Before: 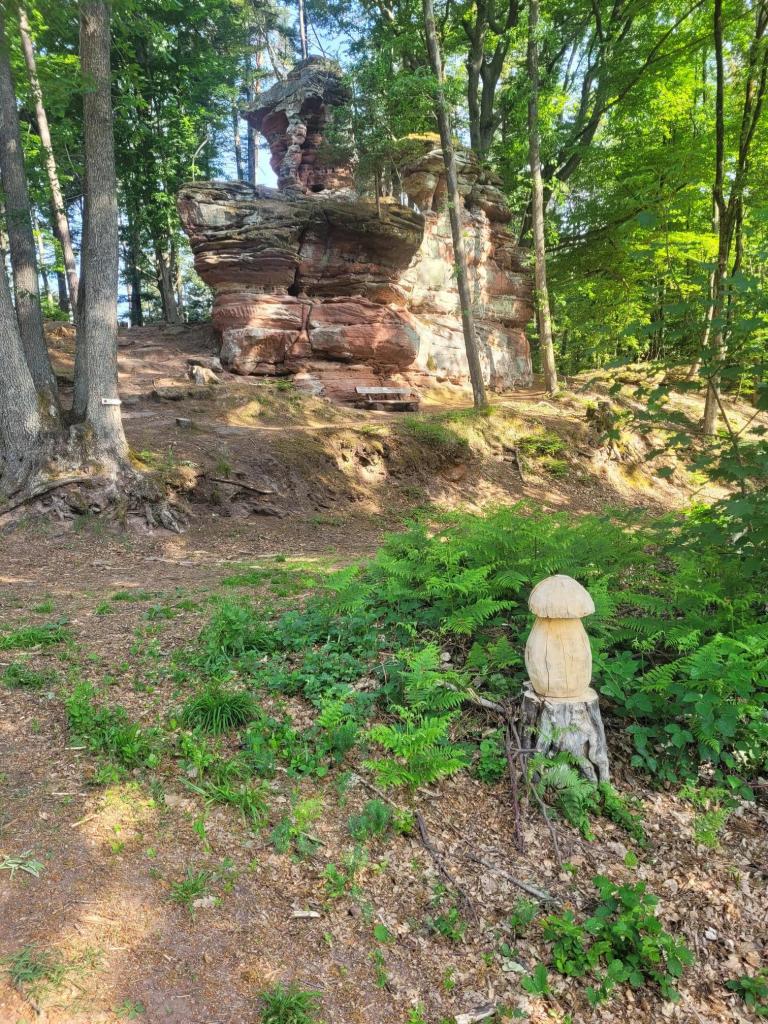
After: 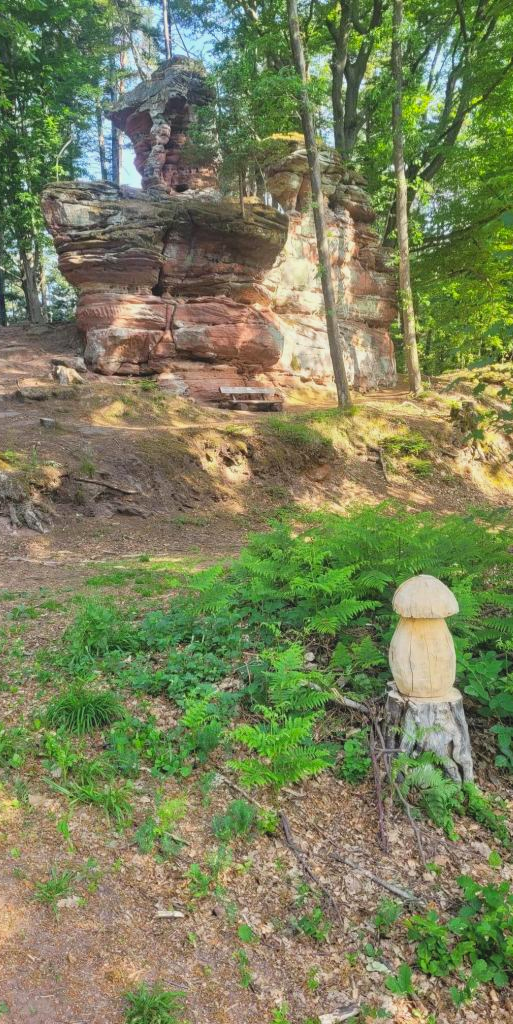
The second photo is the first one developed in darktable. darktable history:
white balance: emerald 1
contrast brightness saturation: contrast -0.1, brightness 0.05, saturation 0.08
crop and rotate: left 17.732%, right 15.423%
